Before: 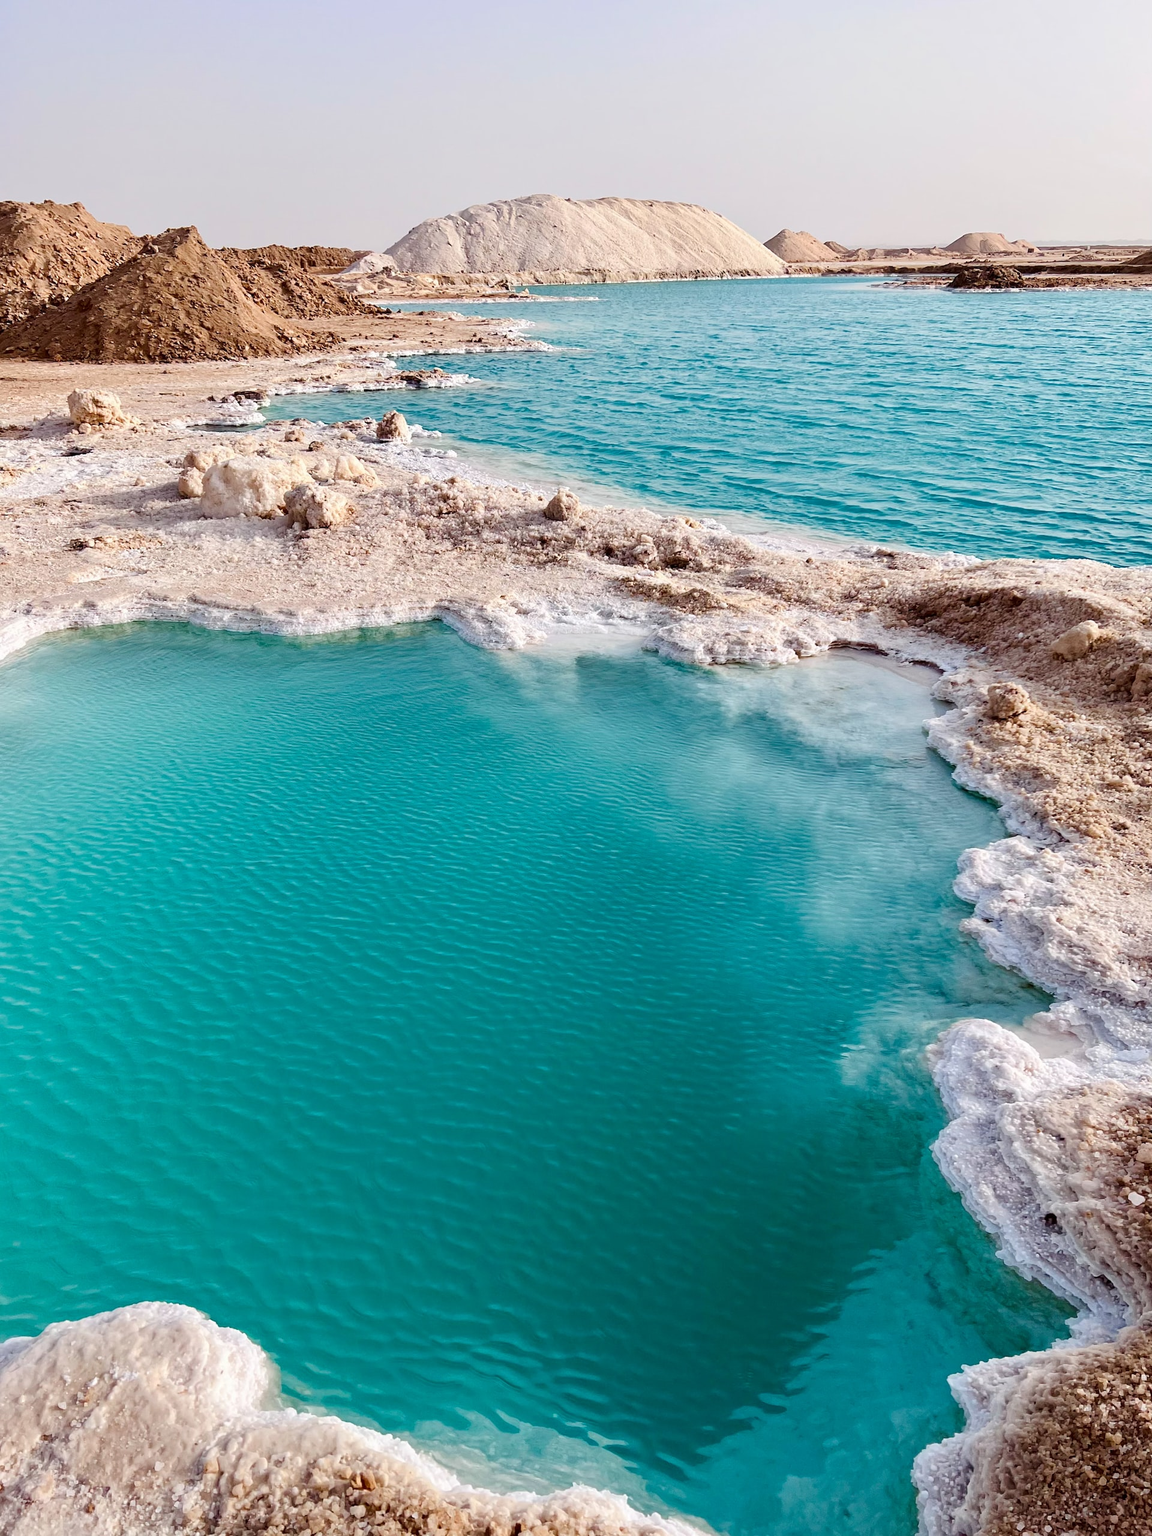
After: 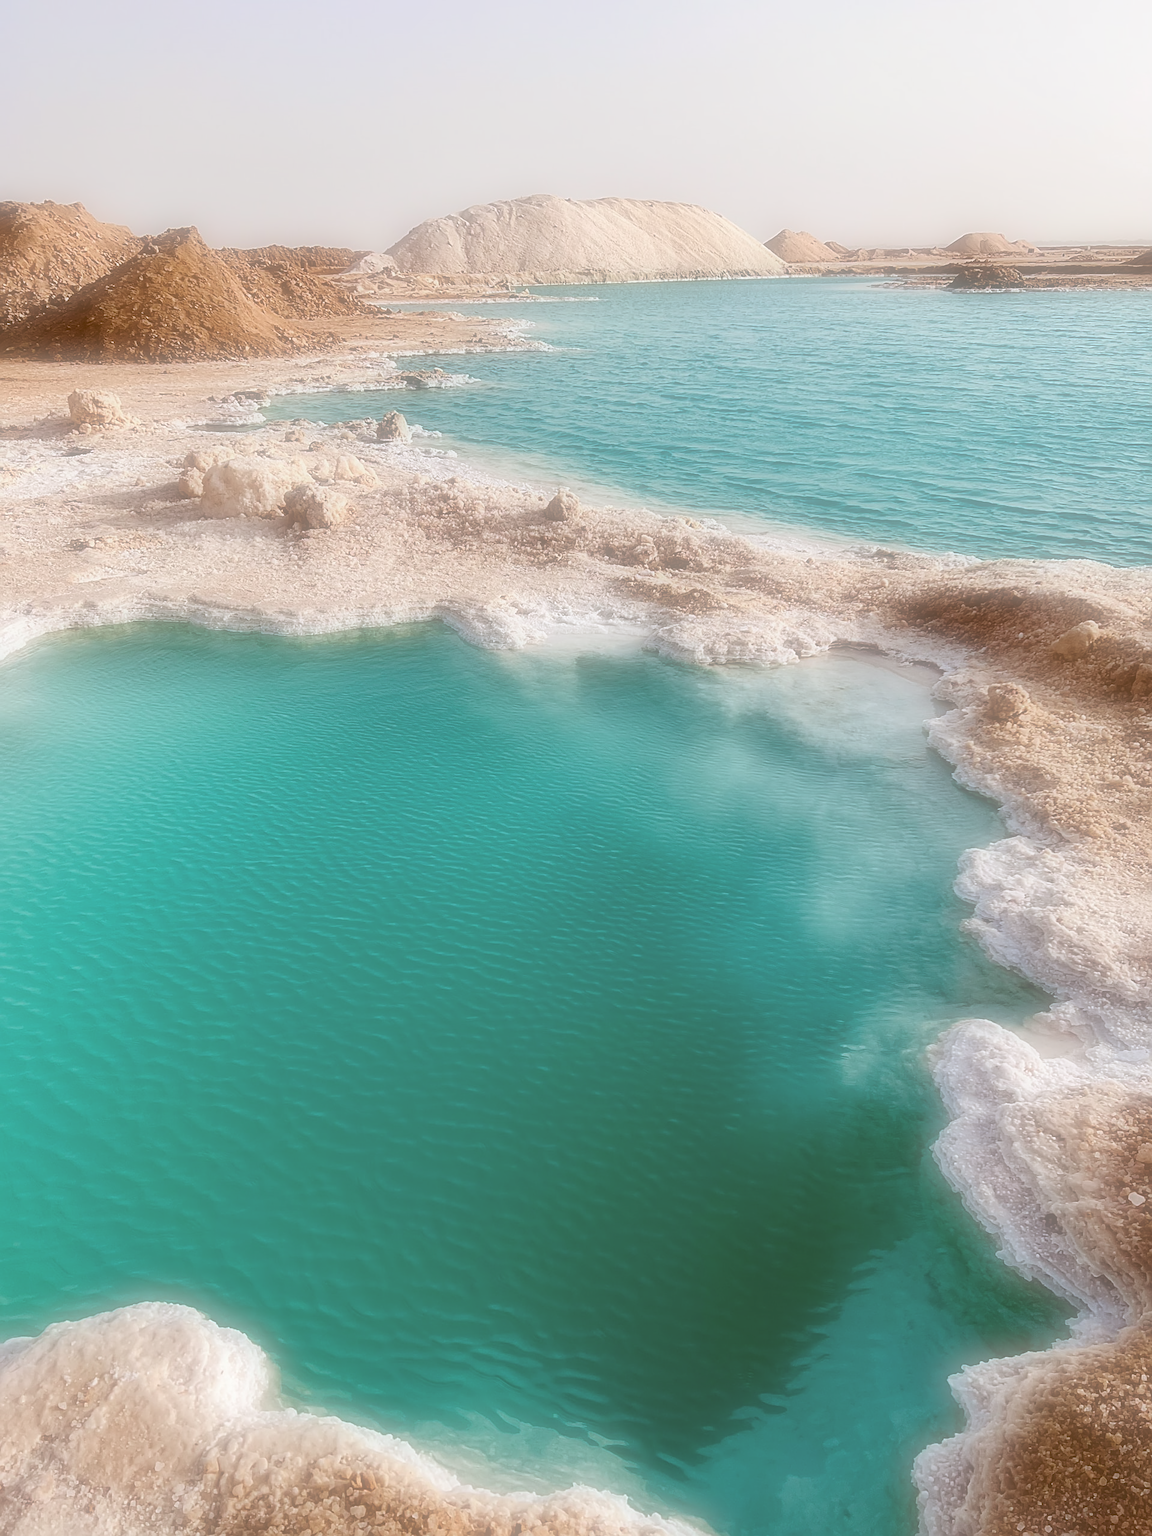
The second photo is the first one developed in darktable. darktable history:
sharpen: on, module defaults
soften: on, module defaults
color correction: highlights a* -0.482, highlights b* 0.161, shadows a* 4.66, shadows b* 20.72
